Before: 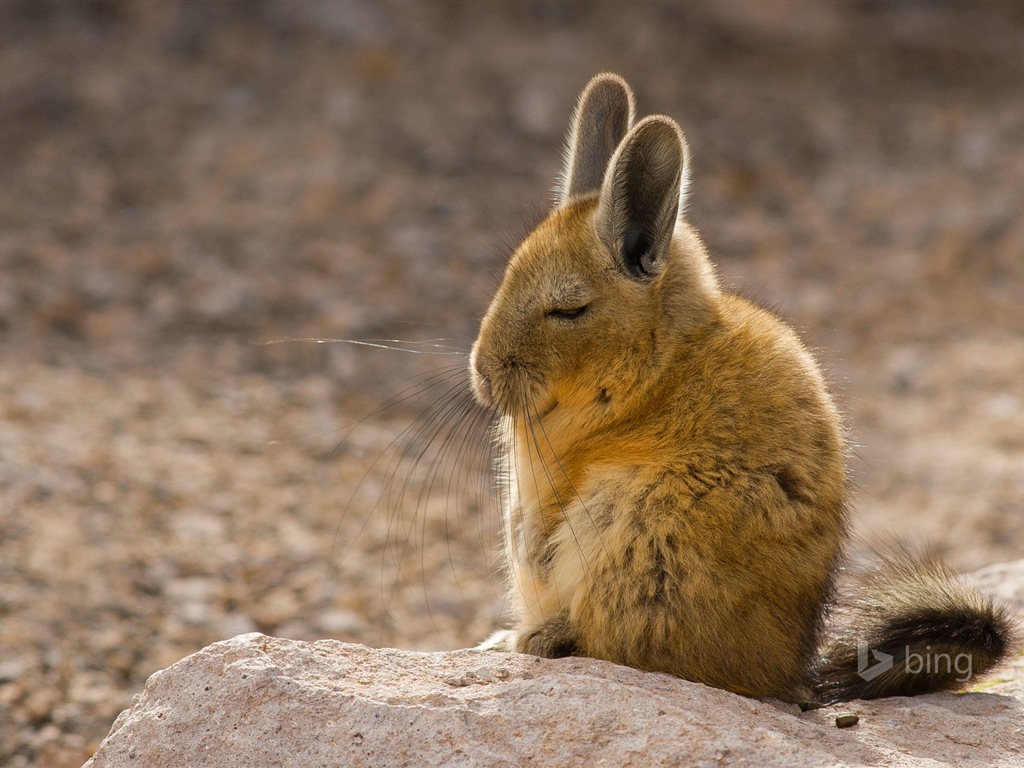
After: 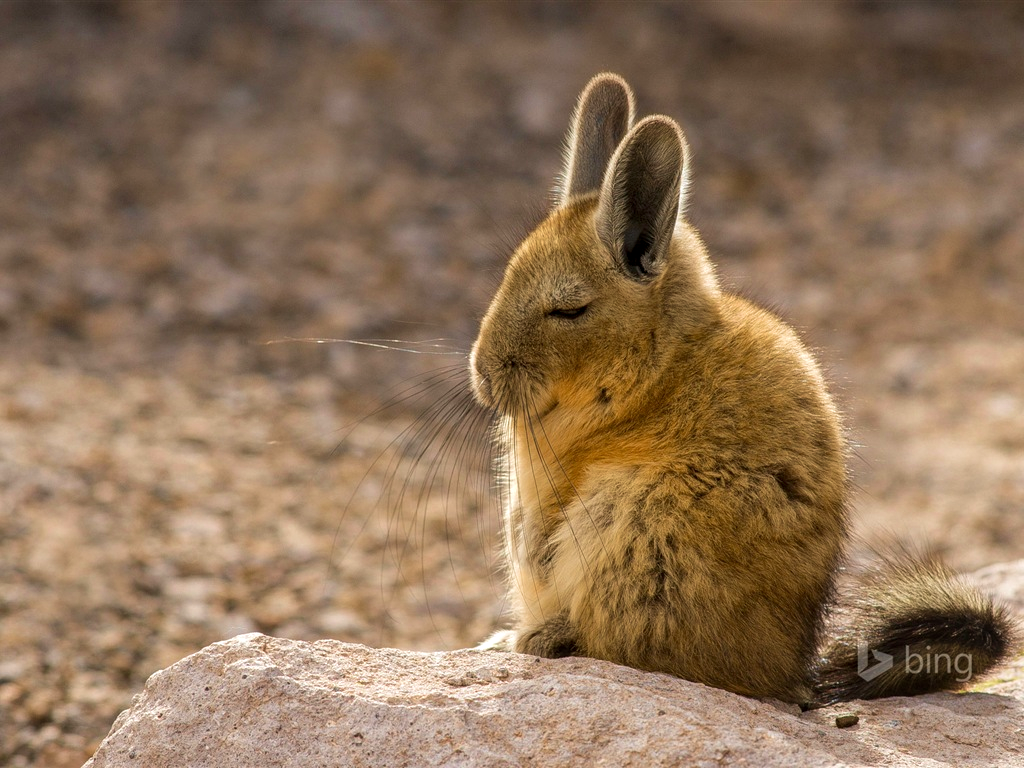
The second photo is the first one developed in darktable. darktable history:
local contrast: on, module defaults
velvia: strength 28.72%
